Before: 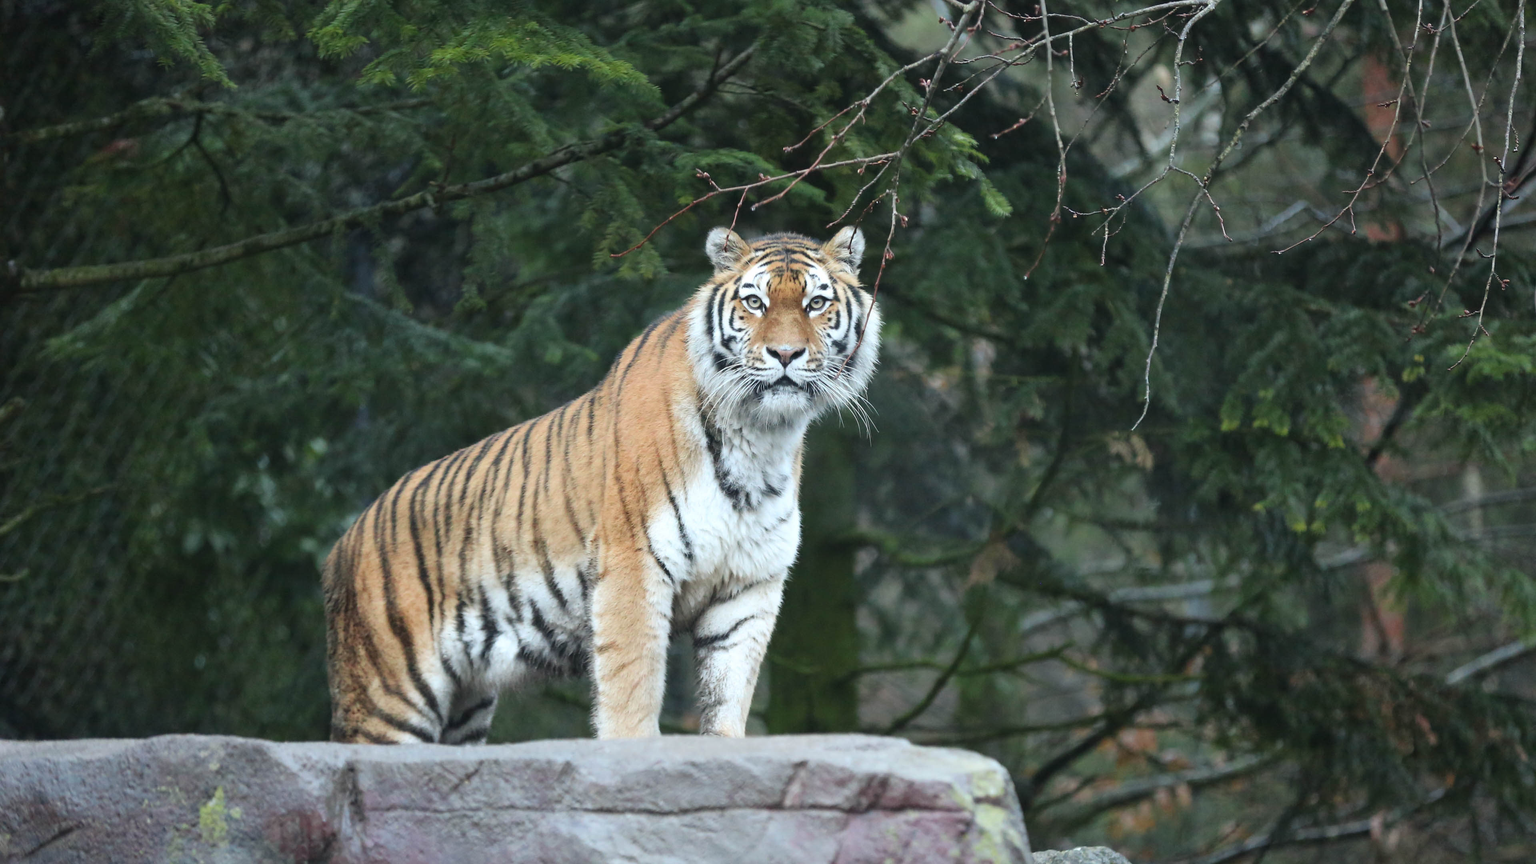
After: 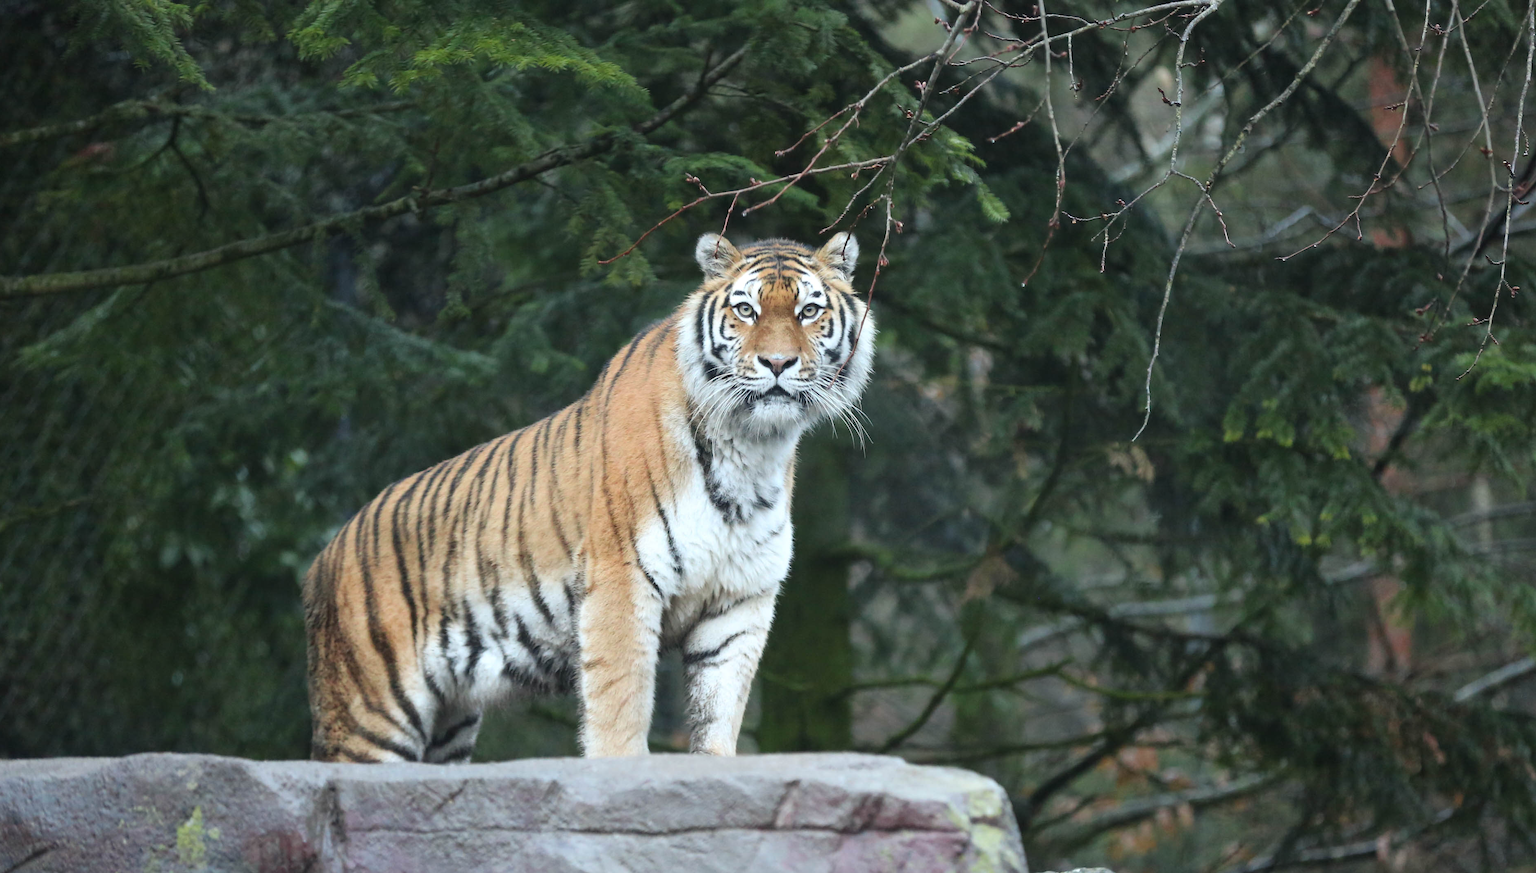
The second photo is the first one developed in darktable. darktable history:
tone equalizer: on, module defaults
crop and rotate: left 1.774%, right 0.633%, bottom 1.28%
